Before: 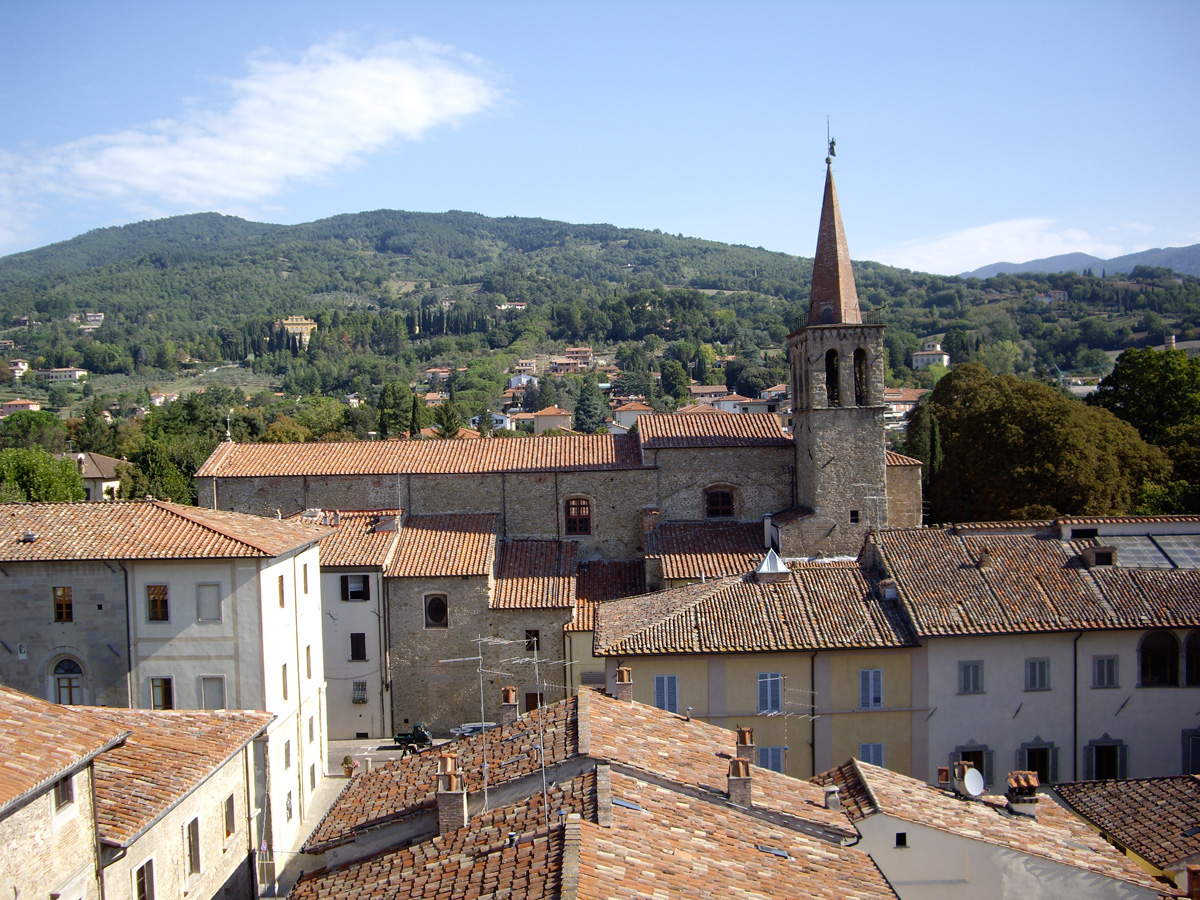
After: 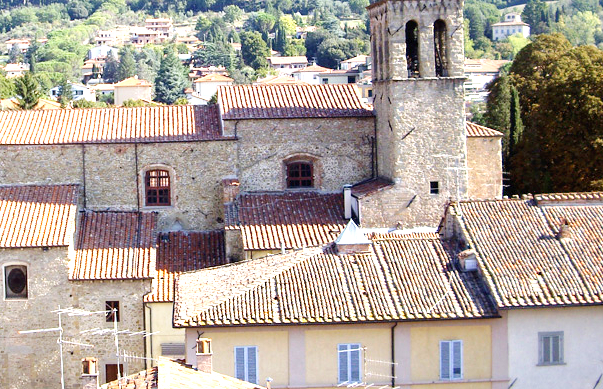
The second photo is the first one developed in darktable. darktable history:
crop: left 35.03%, top 36.625%, right 14.663%, bottom 20.057%
tone curve: curves: ch0 [(0, 0) (0.003, 0.019) (0.011, 0.022) (0.025, 0.025) (0.044, 0.04) (0.069, 0.069) (0.1, 0.108) (0.136, 0.152) (0.177, 0.199) (0.224, 0.26) (0.277, 0.321) (0.335, 0.392) (0.399, 0.472) (0.468, 0.547) (0.543, 0.624) (0.623, 0.713) (0.709, 0.786) (0.801, 0.865) (0.898, 0.939) (1, 1)], preserve colors none
exposure: black level correction 0.001, exposure 1.822 EV, compensate exposure bias true, compensate highlight preservation false
